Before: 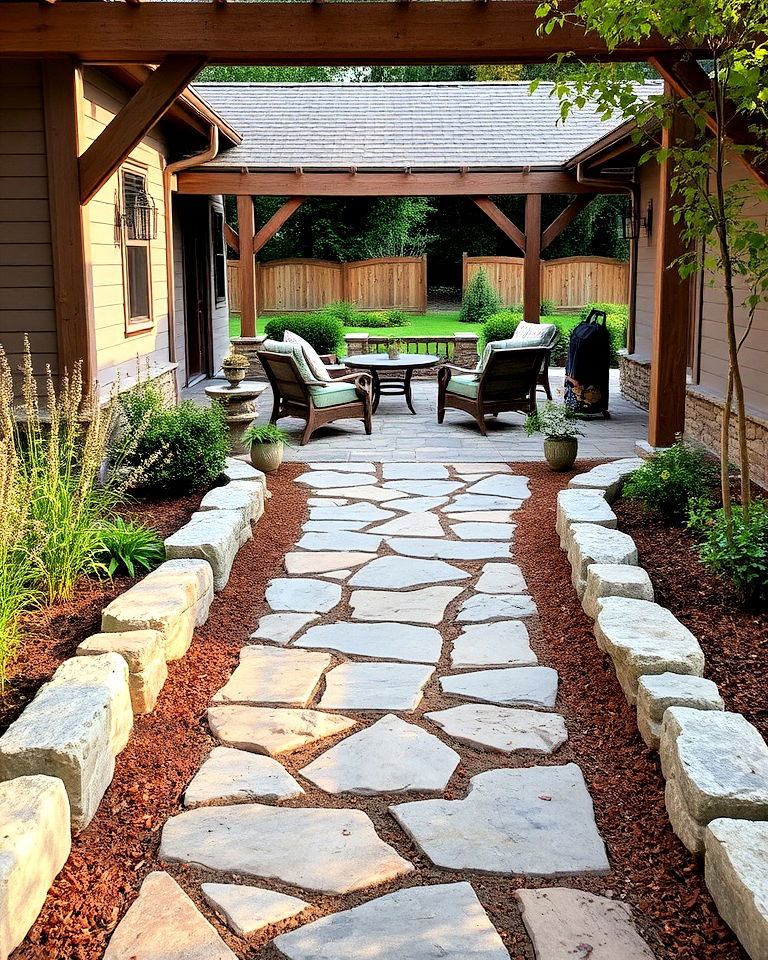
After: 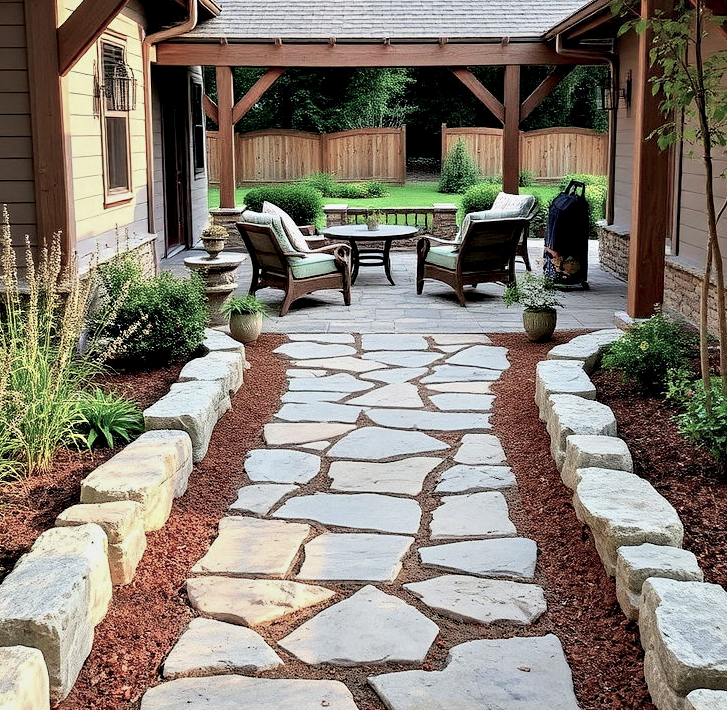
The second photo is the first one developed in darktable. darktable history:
contrast equalizer: octaves 7, y [[0.528 ×6], [0.514 ×6], [0.362 ×6], [0 ×6], [0 ×6]]
color balance rgb: perceptual saturation grading › global saturation -31.929%, contrast -9.843%
crop and rotate: left 2.786%, top 13.441%, right 2.442%, bottom 12.592%
